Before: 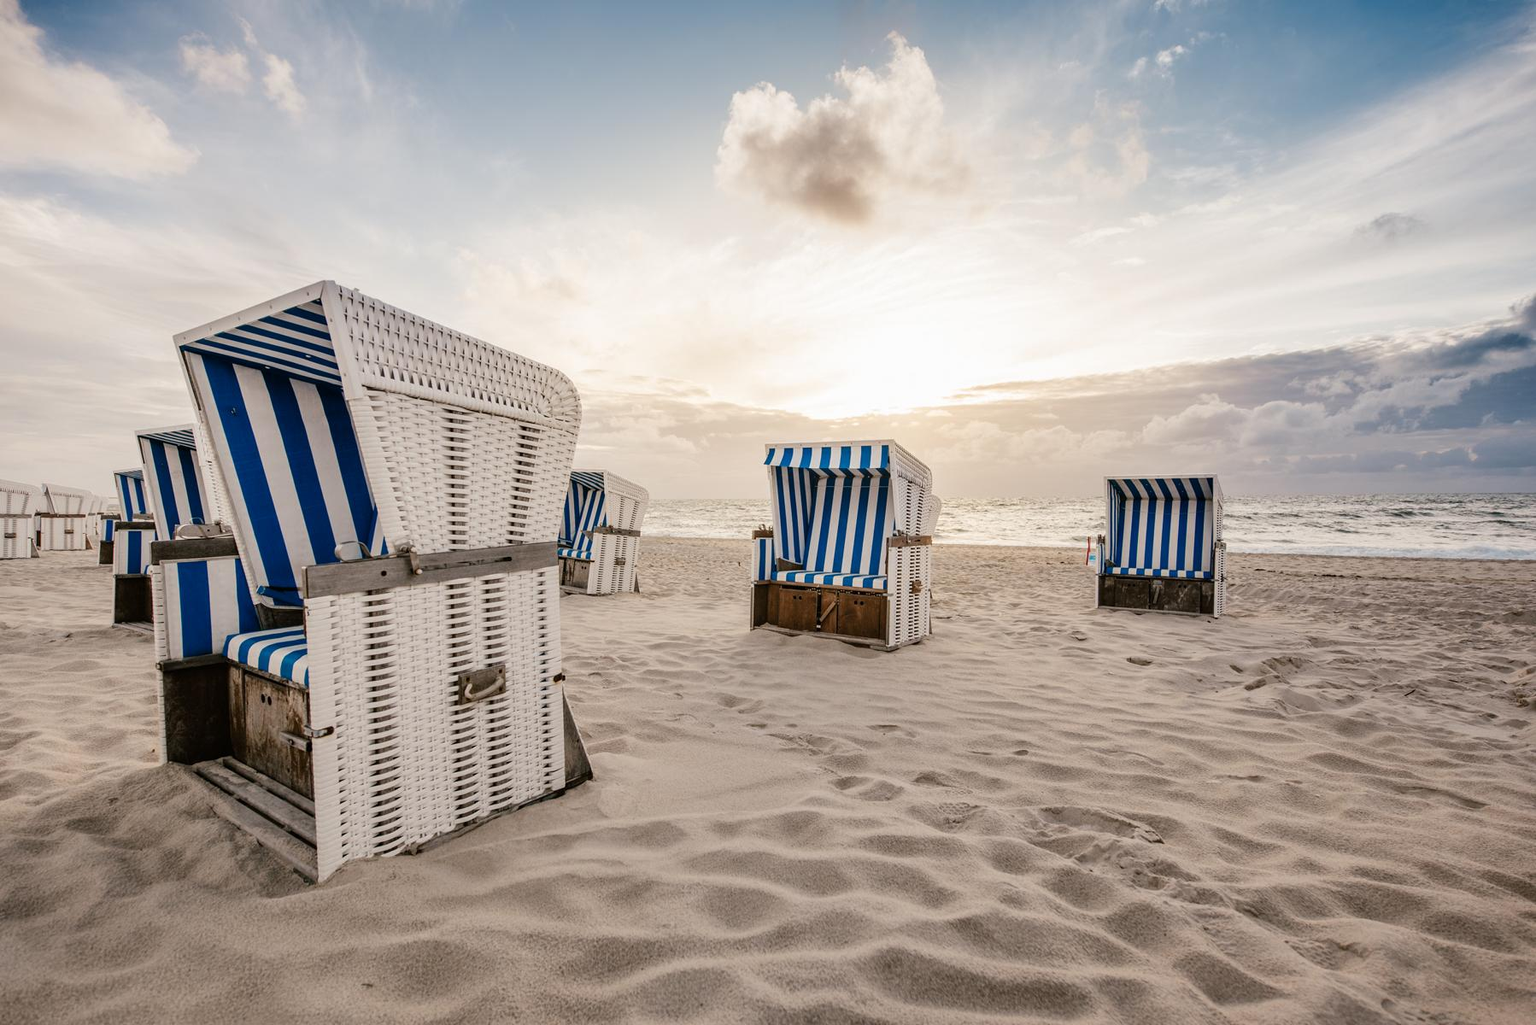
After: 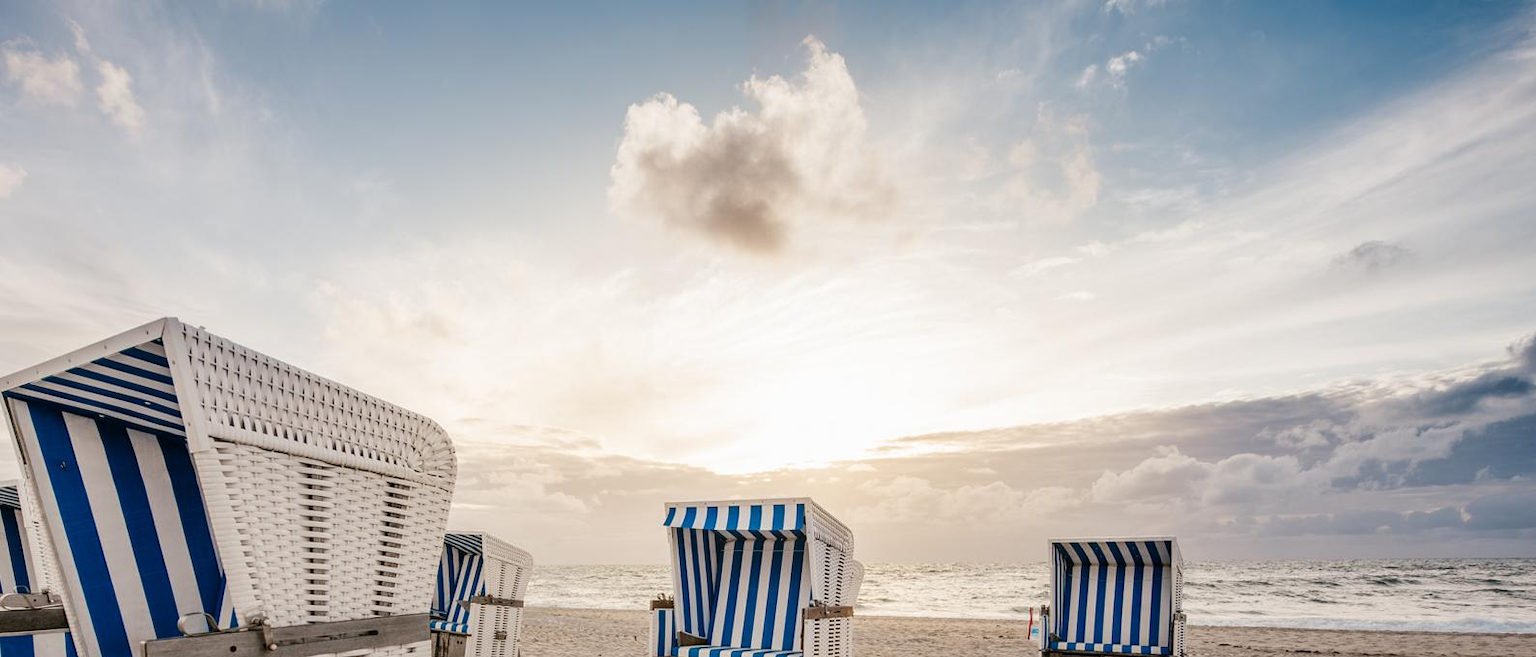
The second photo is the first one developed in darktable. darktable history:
crop and rotate: left 11.607%, bottom 43.277%
exposure: compensate exposure bias true, compensate highlight preservation false
